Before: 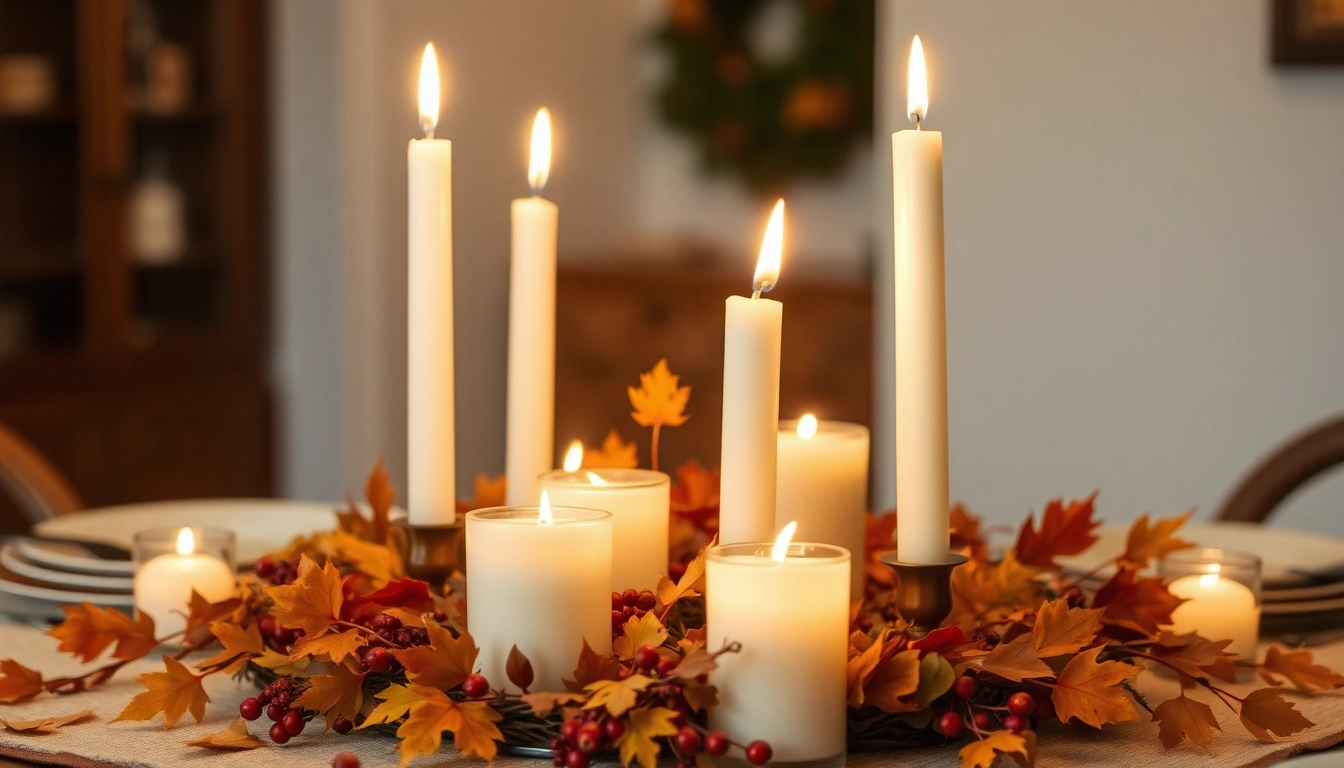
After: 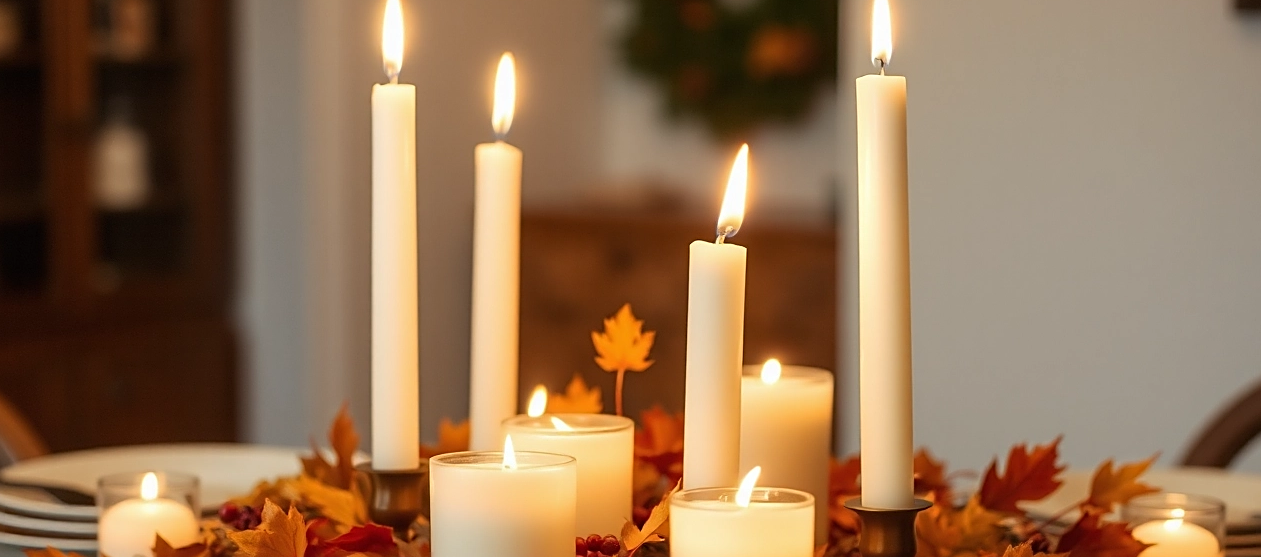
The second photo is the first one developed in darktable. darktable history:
crop: left 2.737%, top 7.287%, right 3.421%, bottom 20.179%
sharpen: on, module defaults
